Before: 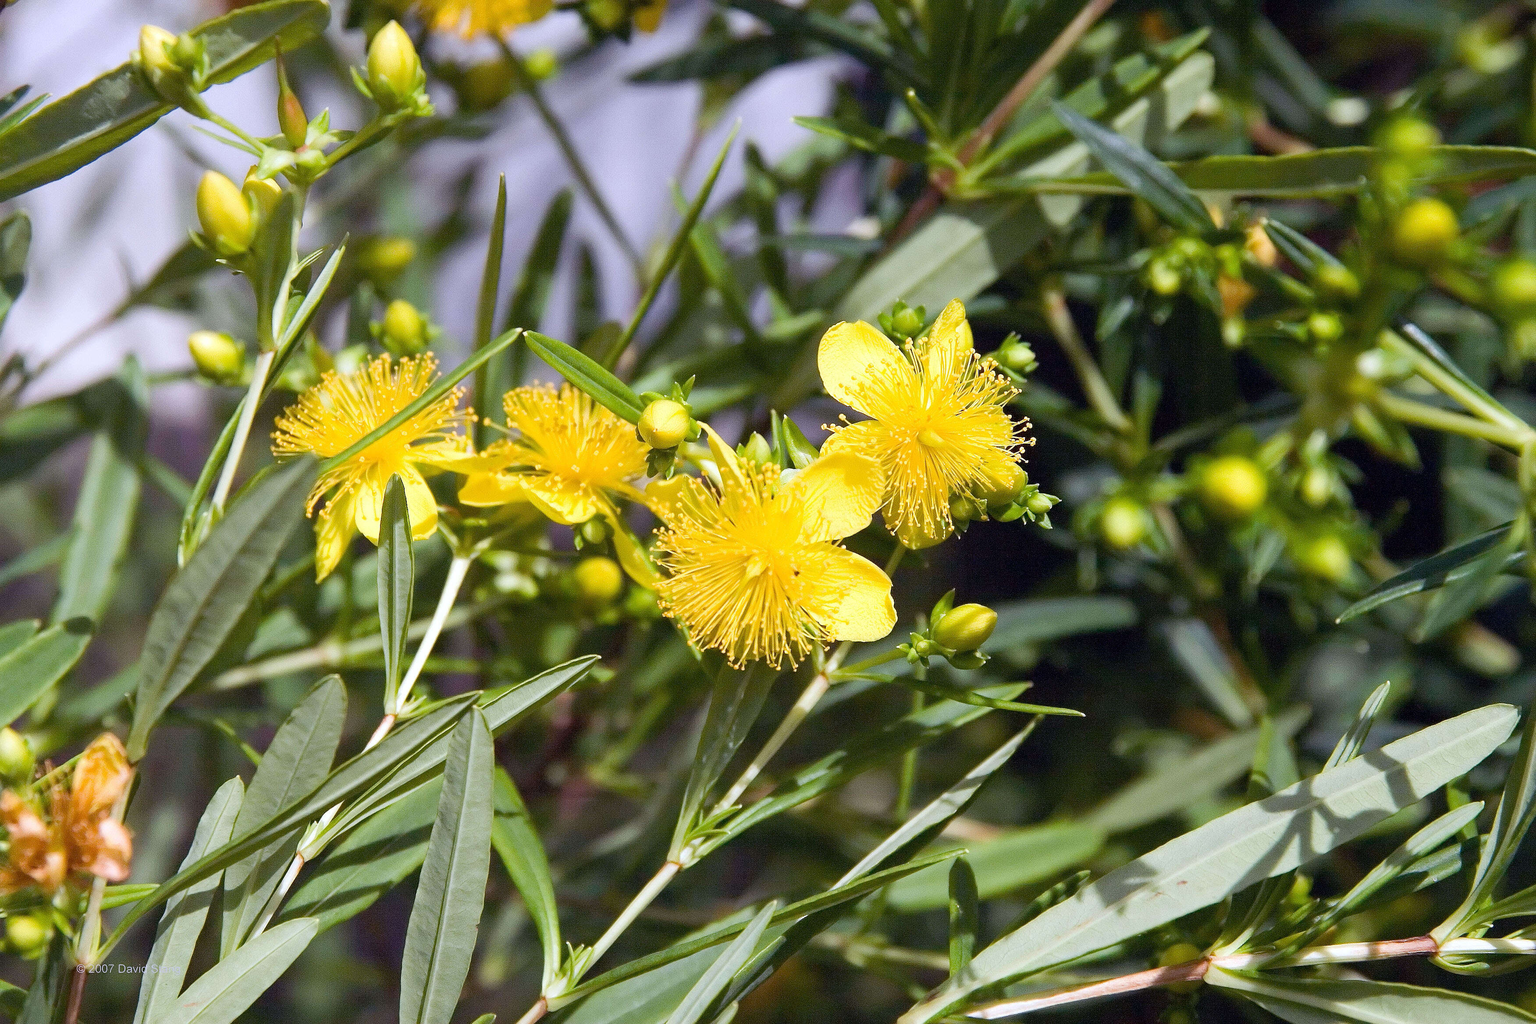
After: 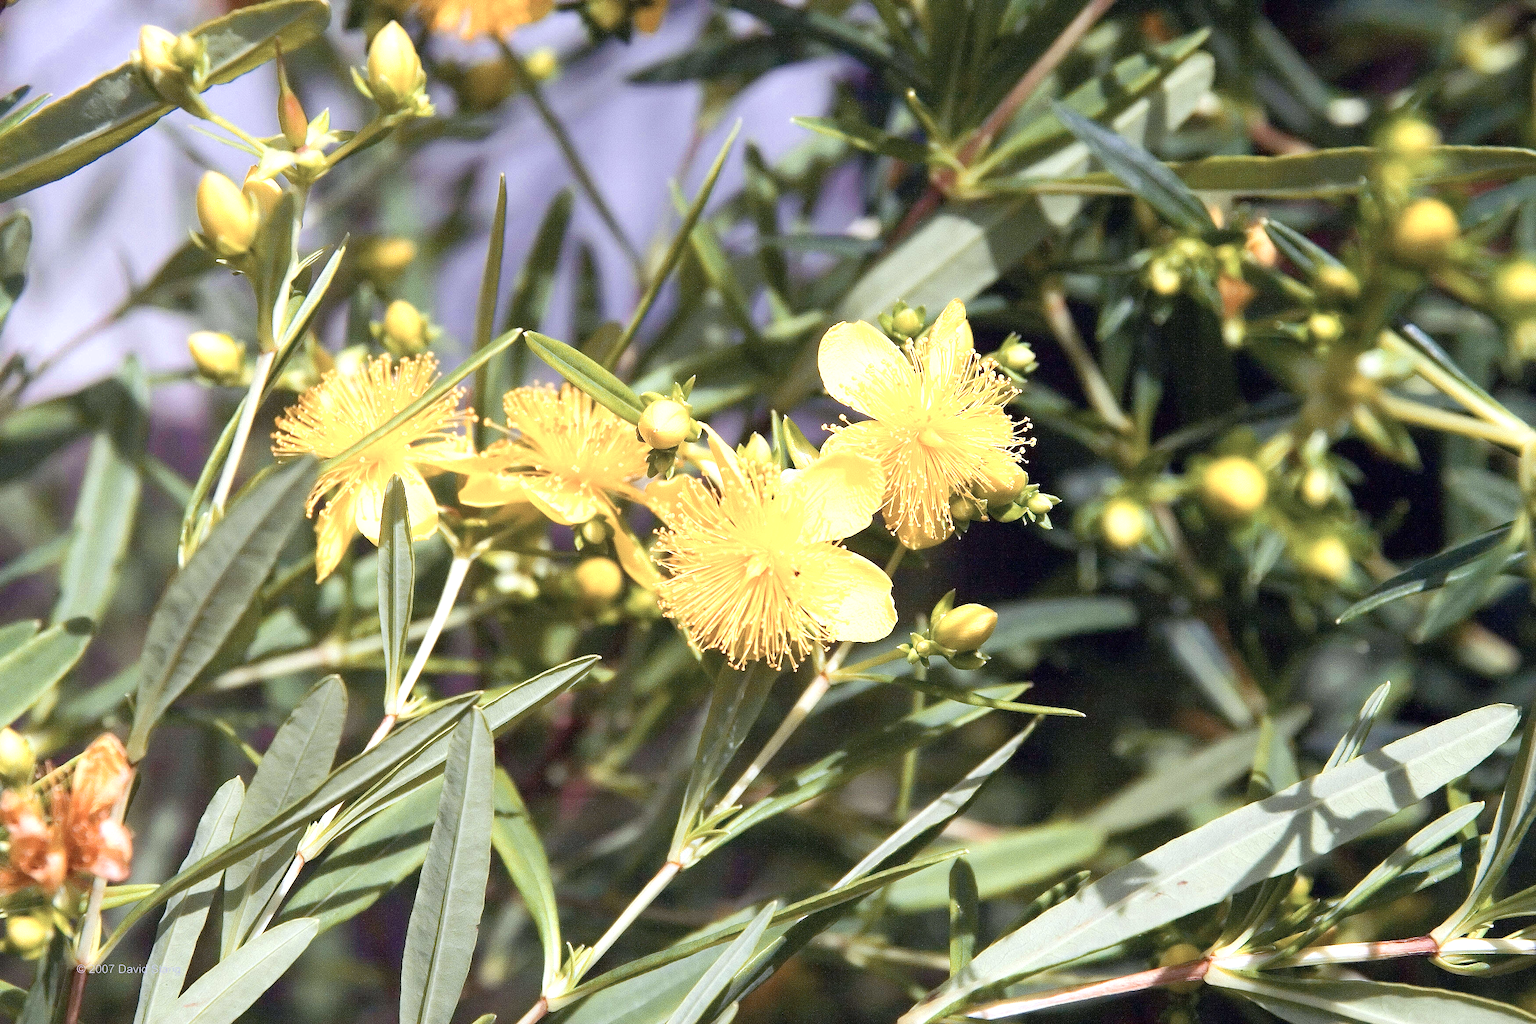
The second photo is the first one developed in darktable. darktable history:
color zones: curves: ch0 [(0, 0.473) (0.001, 0.473) (0.226, 0.548) (0.4, 0.589) (0.525, 0.54) (0.728, 0.403) (0.999, 0.473) (1, 0.473)]; ch1 [(0, 0.619) (0.001, 0.619) (0.234, 0.388) (0.4, 0.372) (0.528, 0.422) (0.732, 0.53) (0.999, 0.619) (1, 0.619)]; ch2 [(0, 0.547) (0.001, 0.547) (0.226, 0.45) (0.4, 0.525) (0.525, 0.585) (0.8, 0.511) (0.999, 0.547) (1, 0.547)]
exposure: exposure 0.3 EV, compensate highlight preservation false
vibrance: vibrance 14%
